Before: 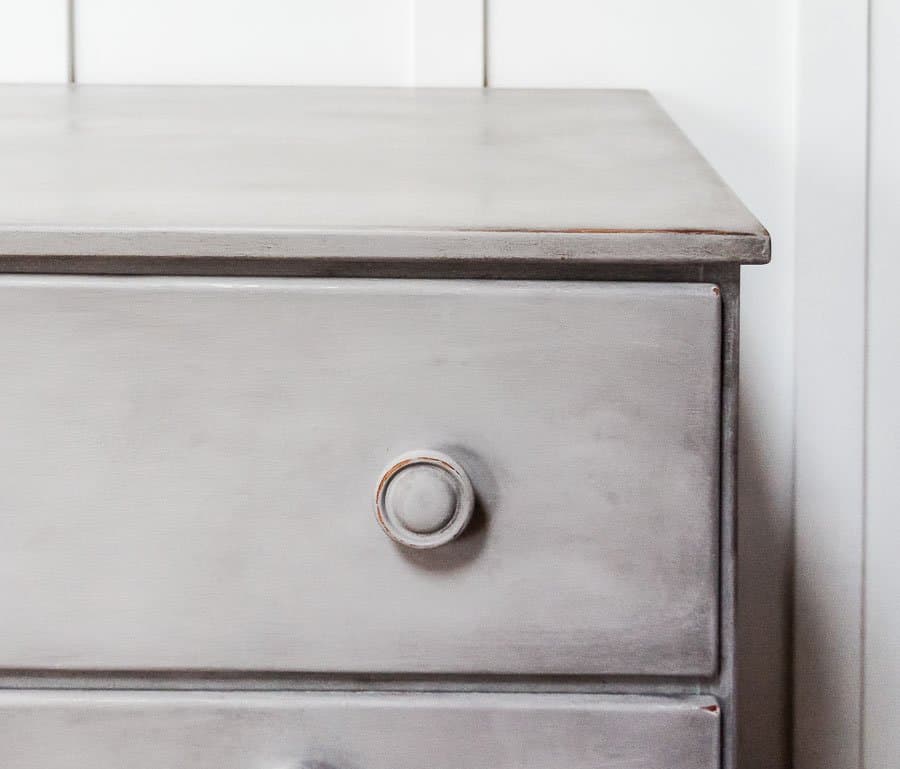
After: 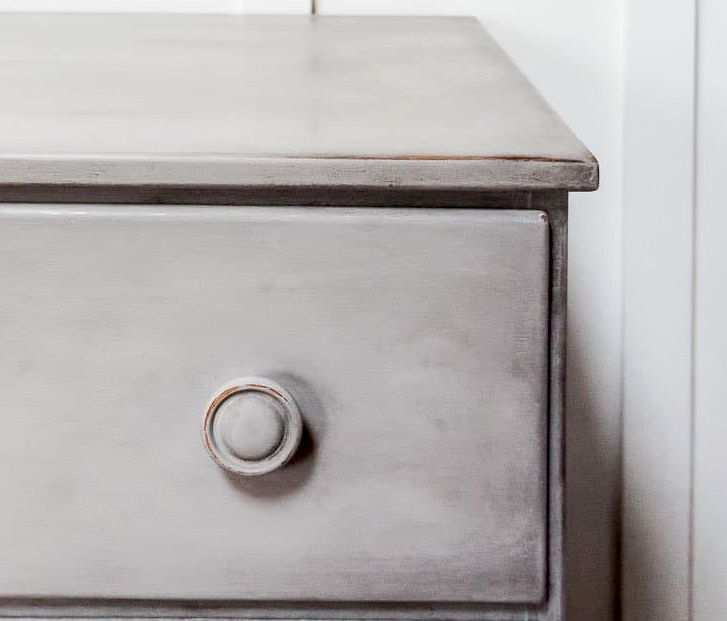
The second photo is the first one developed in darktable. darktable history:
crop: left 19.159%, top 9.58%, bottom 9.58%
exposure: black level correction 0.009, compensate highlight preservation false
